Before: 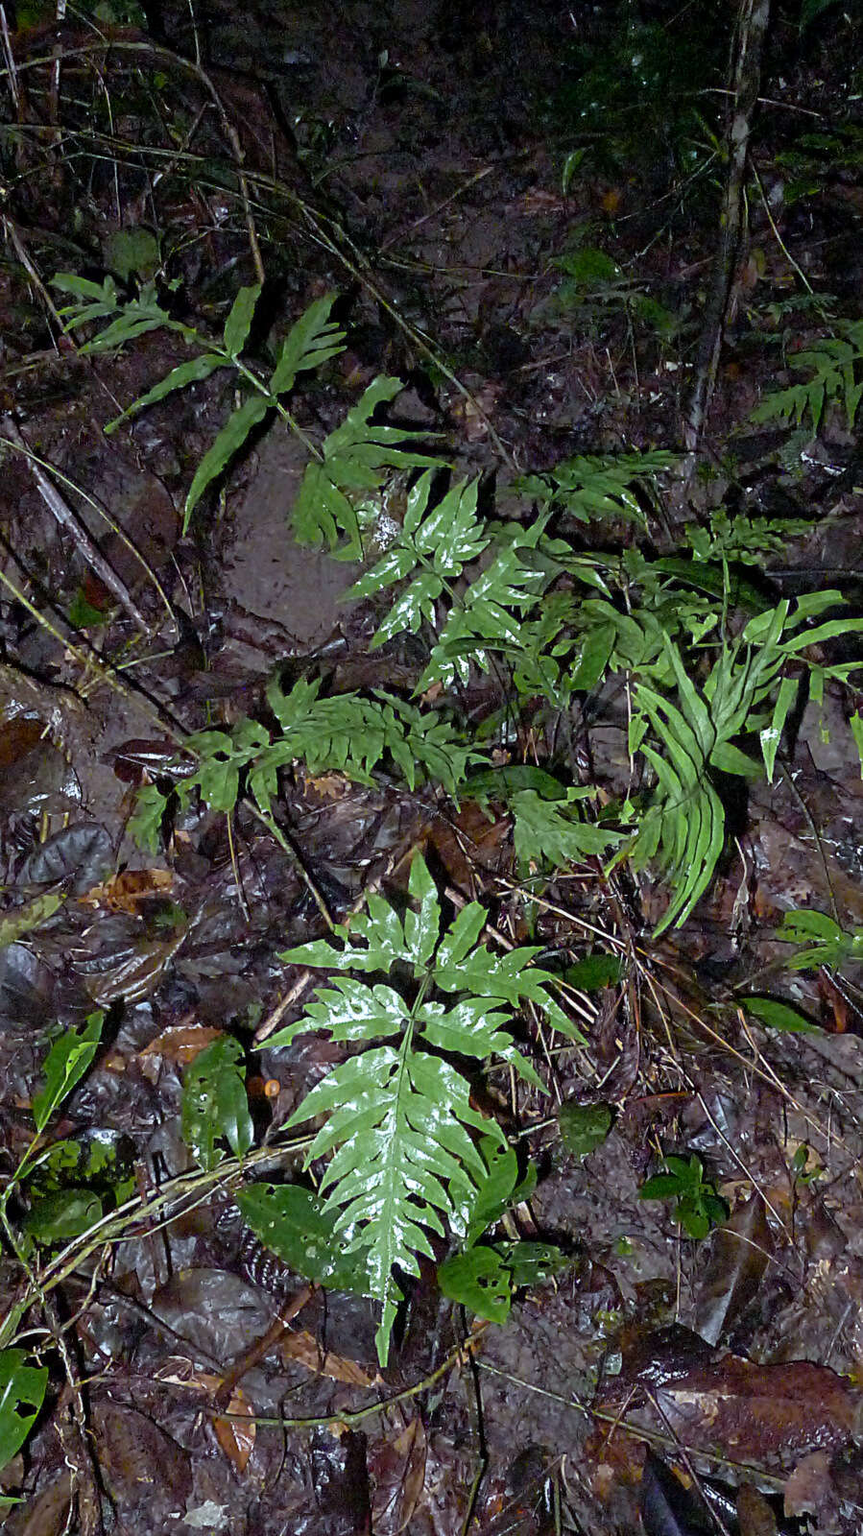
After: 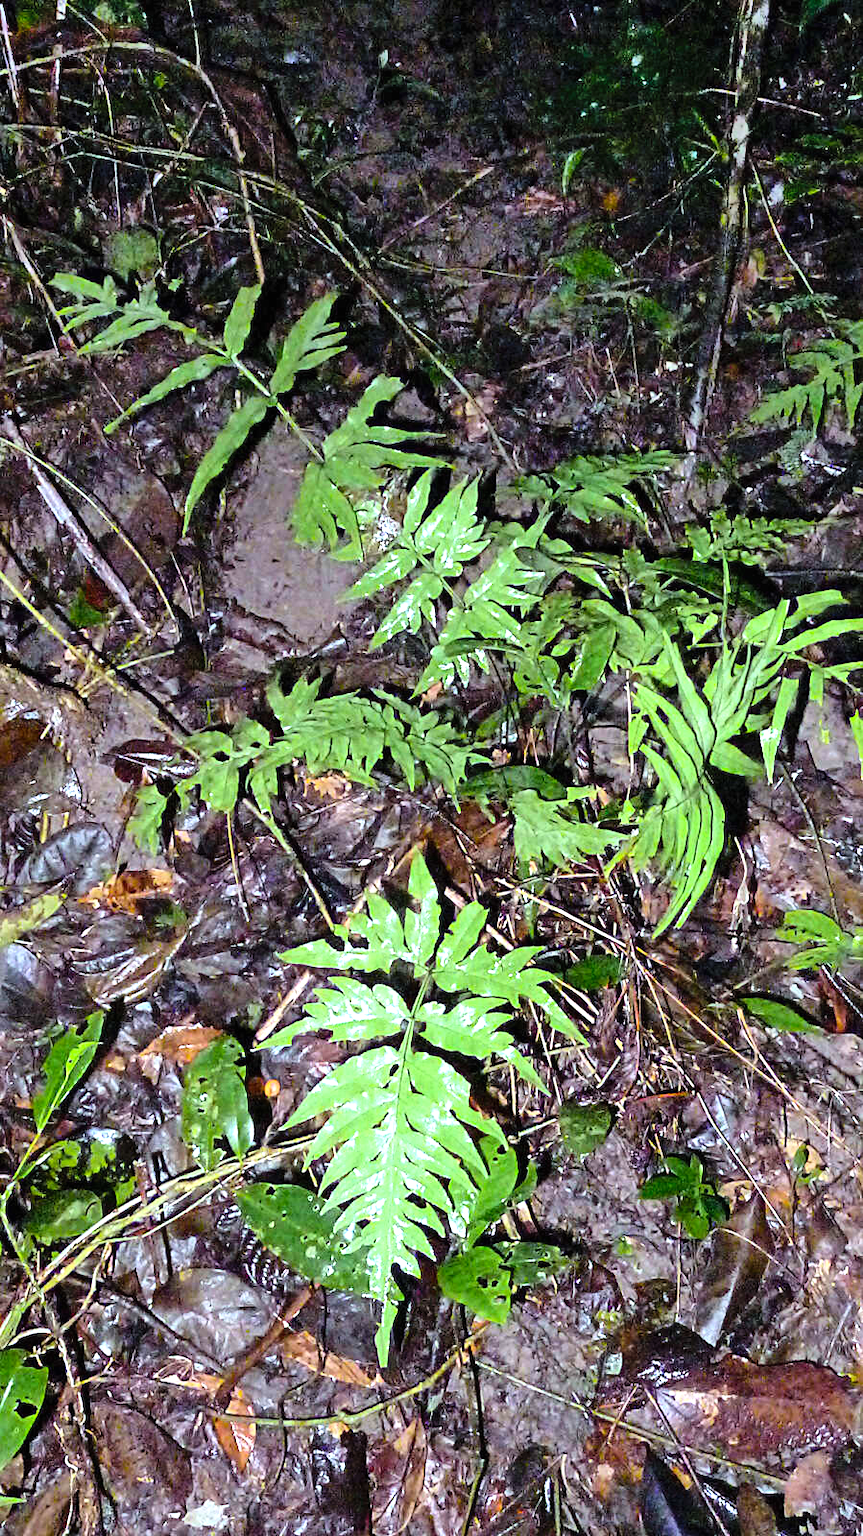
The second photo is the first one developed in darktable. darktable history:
contrast brightness saturation: contrast 0.198, brightness 0.158, saturation 0.223
exposure: black level correction 0, exposure 0.5 EV, compensate highlight preservation false
shadows and highlights: soften with gaussian
tone equalizer: -8 EV -0.782 EV, -7 EV -0.675 EV, -6 EV -0.57 EV, -5 EV -0.41 EV, -3 EV 0.373 EV, -2 EV 0.6 EV, -1 EV 0.678 EV, +0 EV 0.728 EV
